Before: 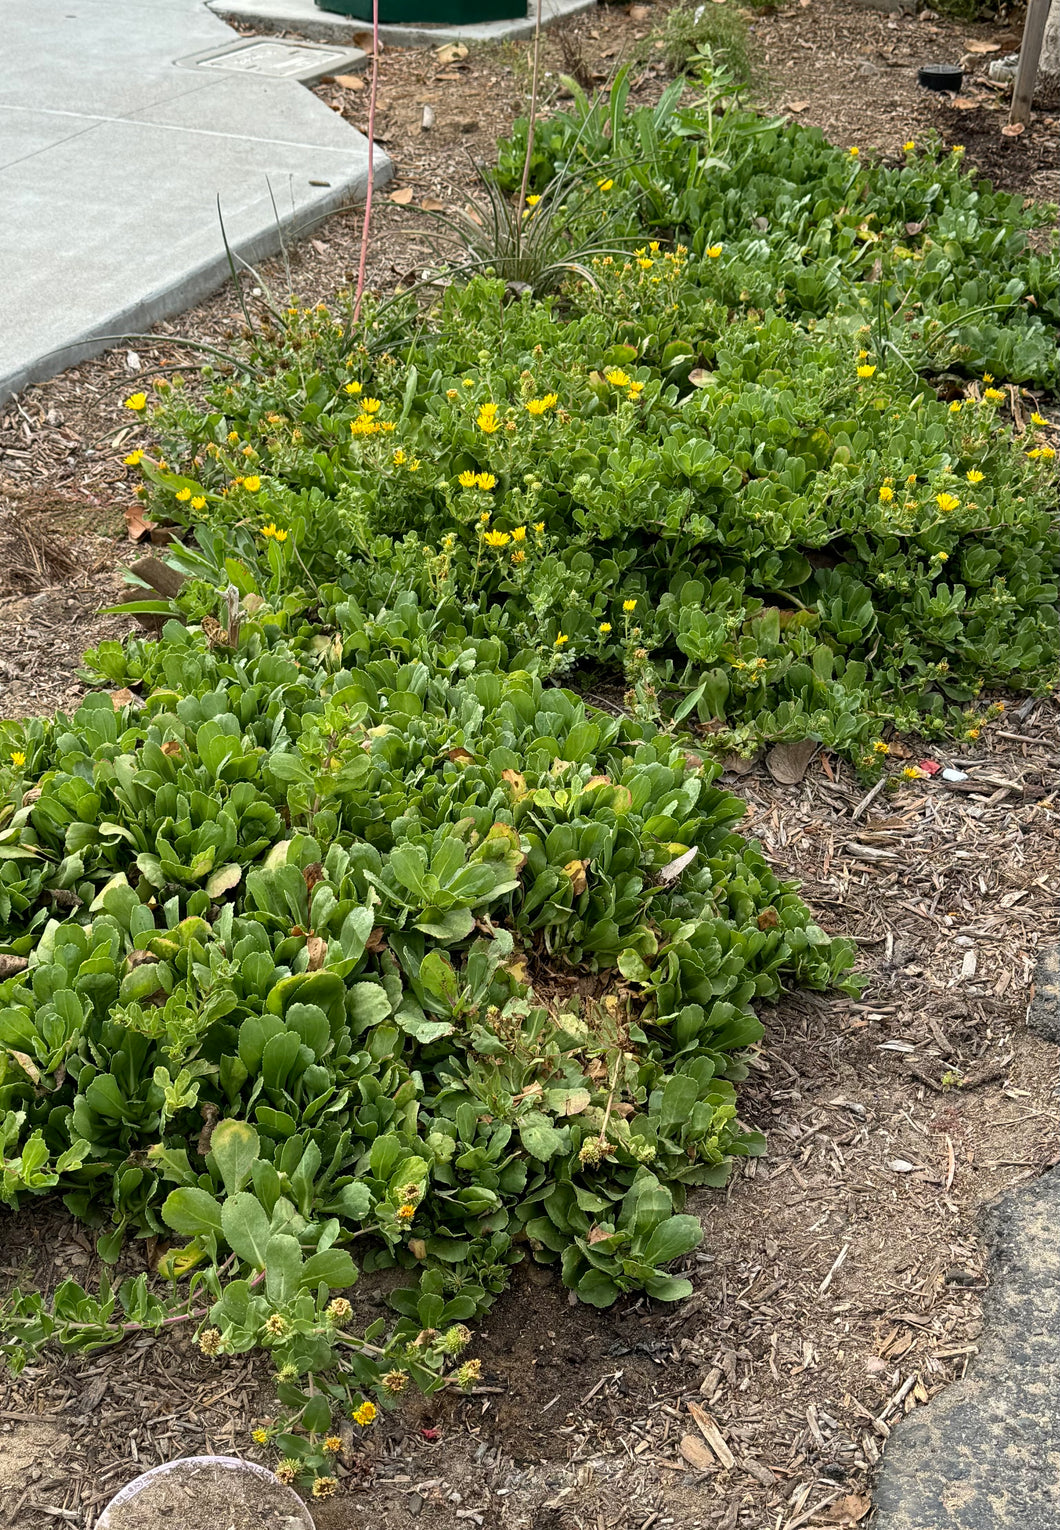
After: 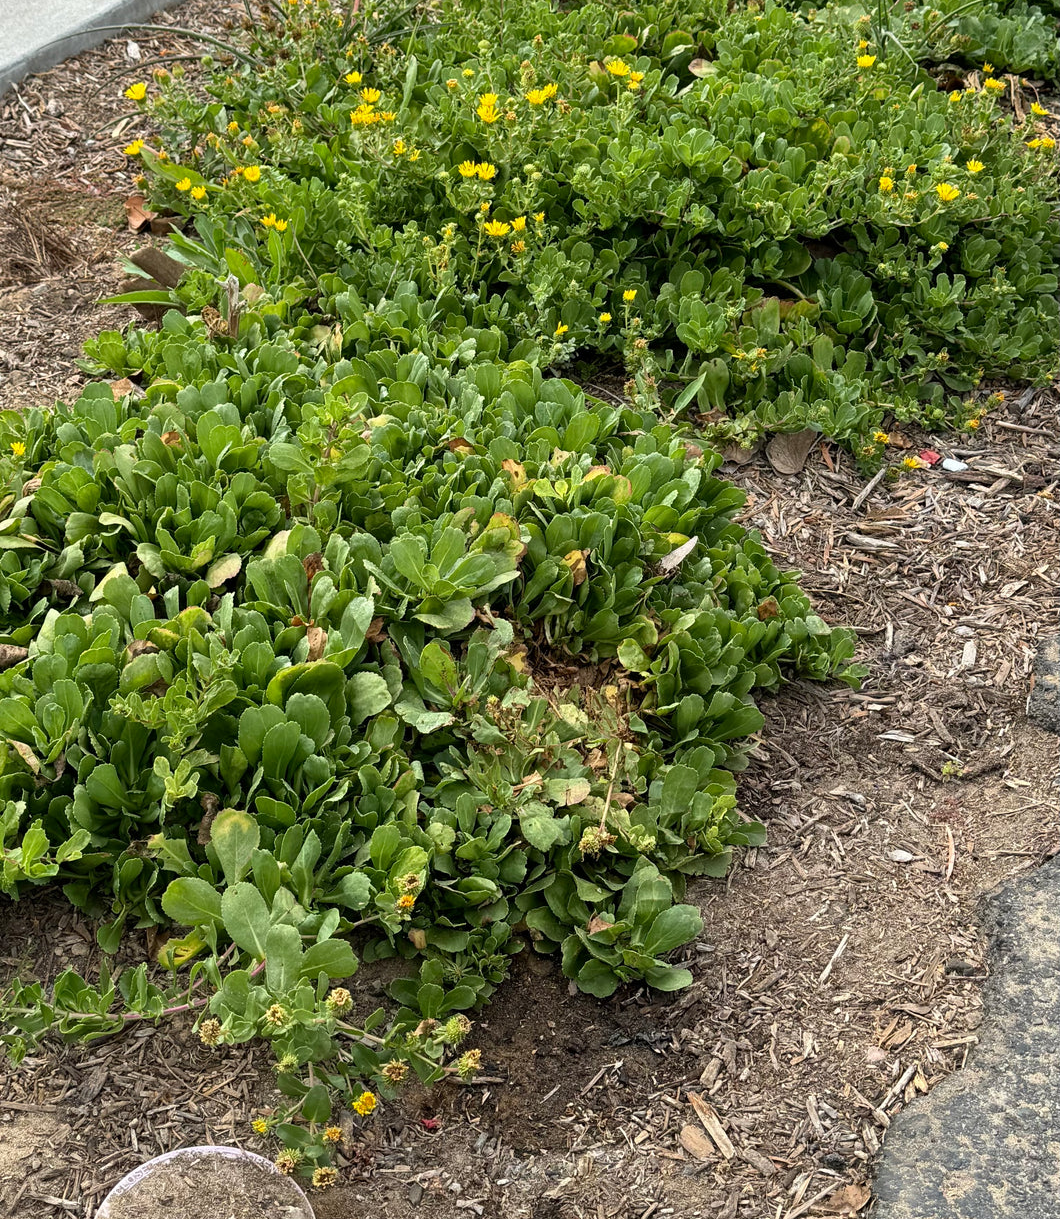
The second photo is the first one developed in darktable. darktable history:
crop and rotate: top 20.298%
